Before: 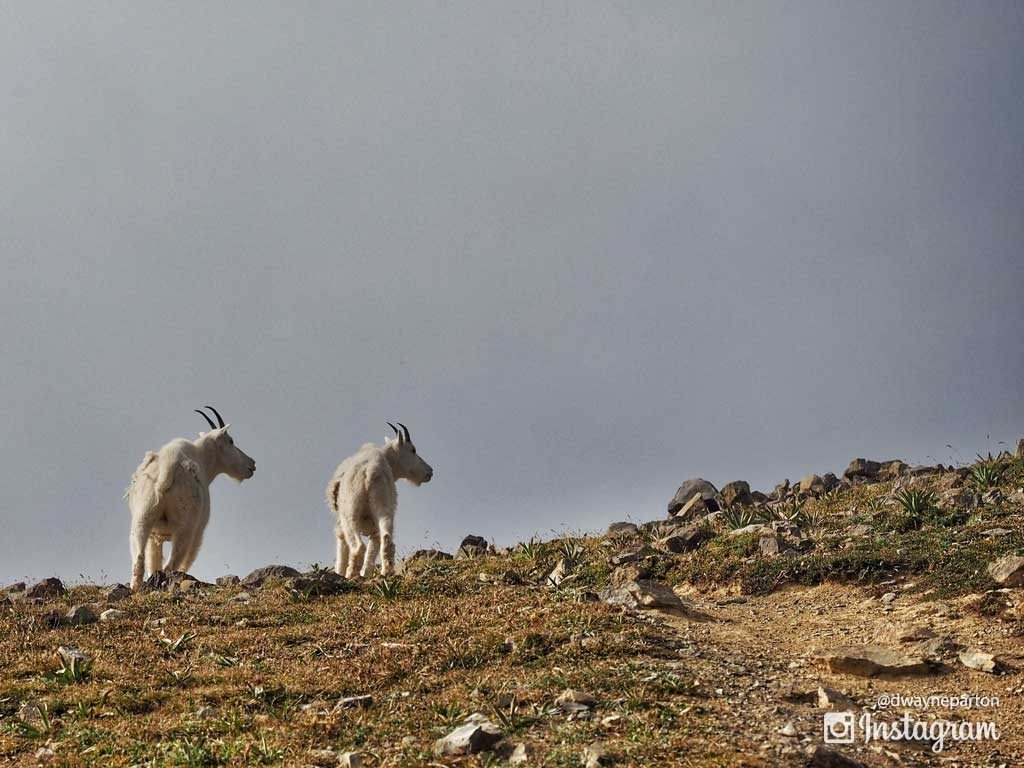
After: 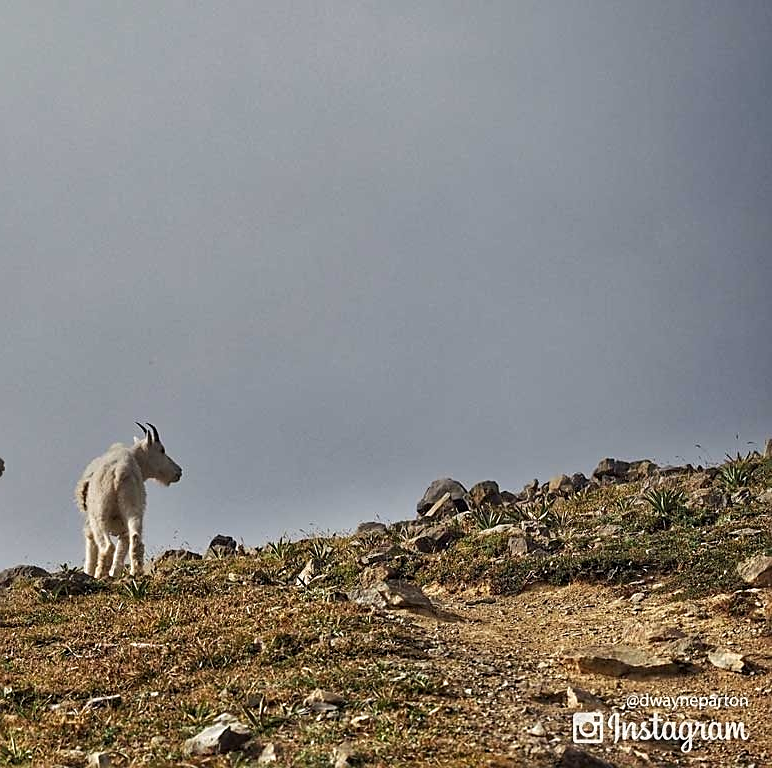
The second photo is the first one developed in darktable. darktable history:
exposure: compensate highlight preservation false
crop and rotate: left 24.6%
sharpen: on, module defaults
